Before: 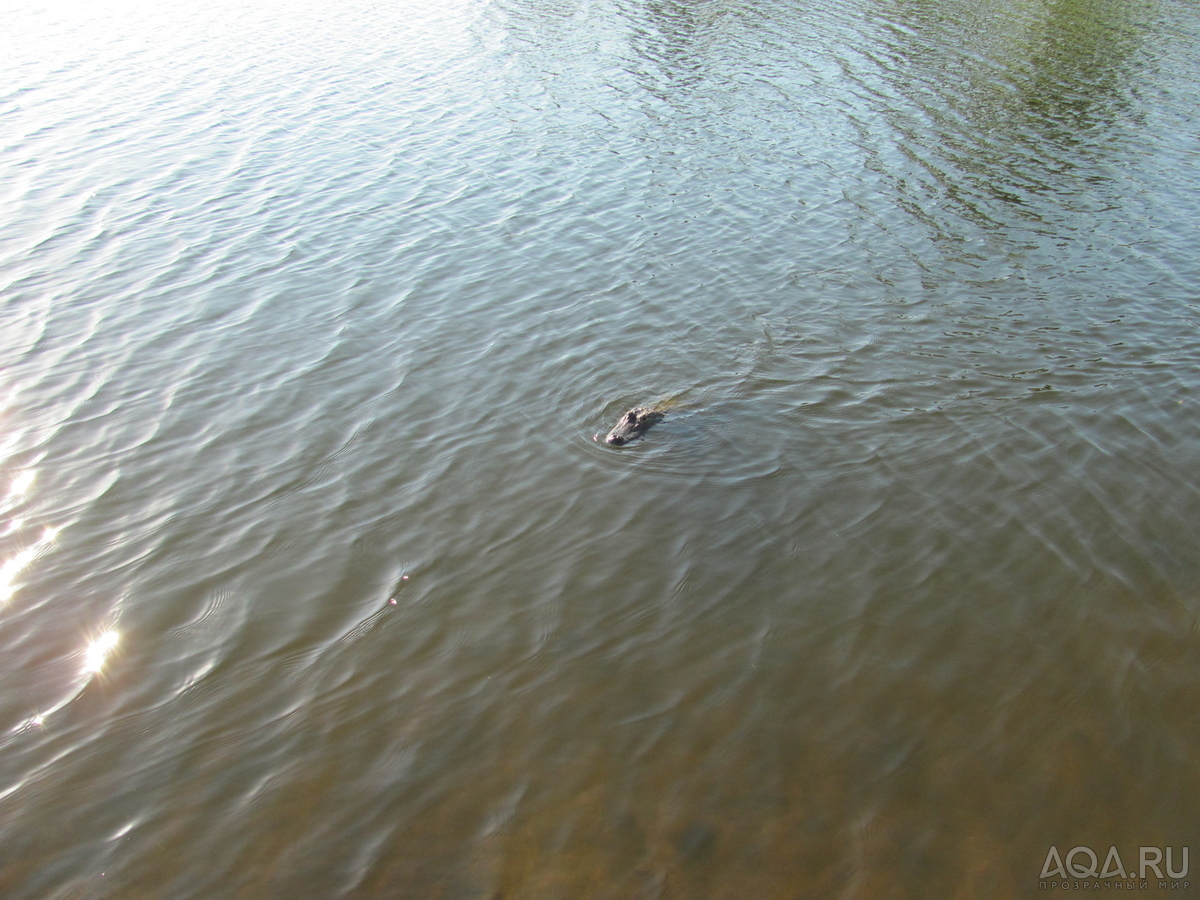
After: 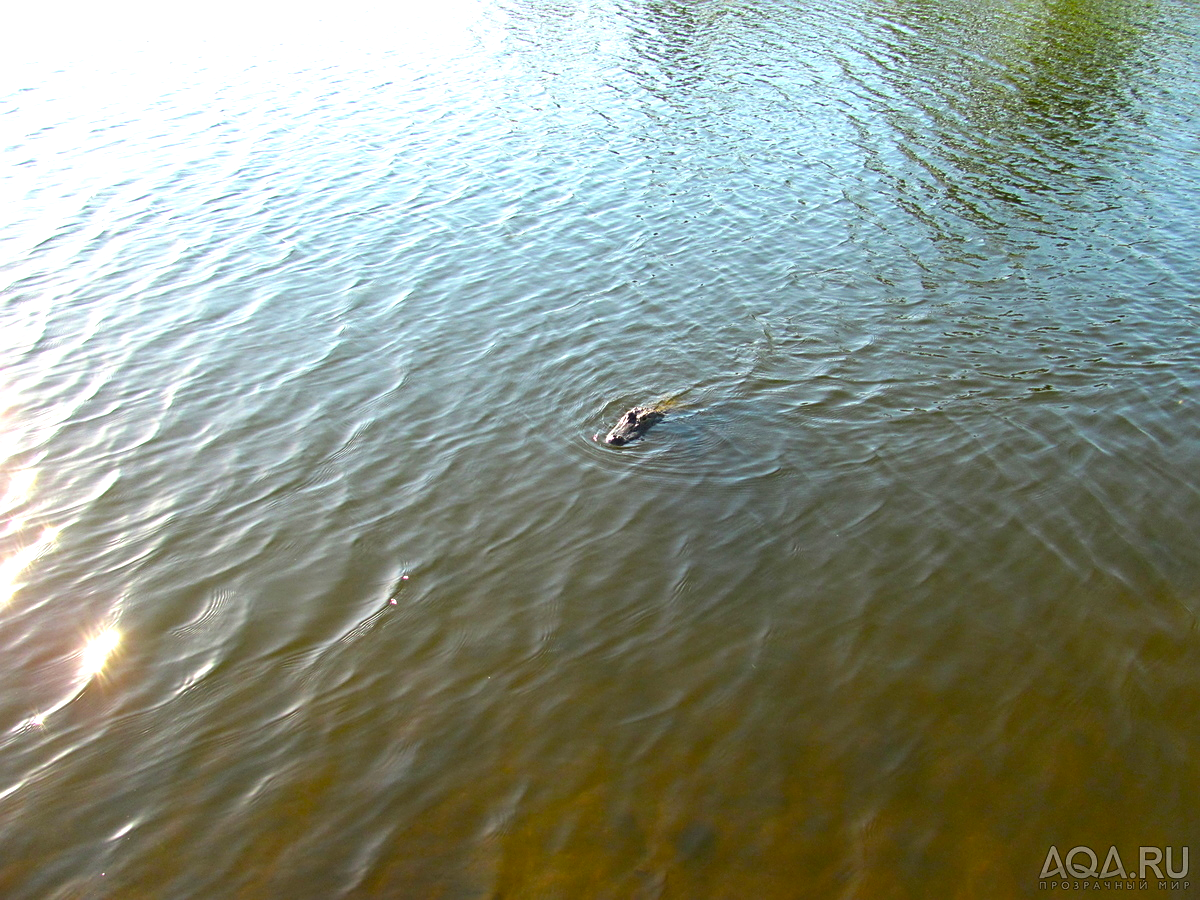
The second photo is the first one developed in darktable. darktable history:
sharpen: on, module defaults
color balance rgb: linear chroma grading › global chroma 9%, perceptual saturation grading › global saturation 36%, perceptual saturation grading › shadows 35%, perceptual brilliance grading › global brilliance 15%, perceptual brilliance grading › shadows -35%, global vibrance 15%
